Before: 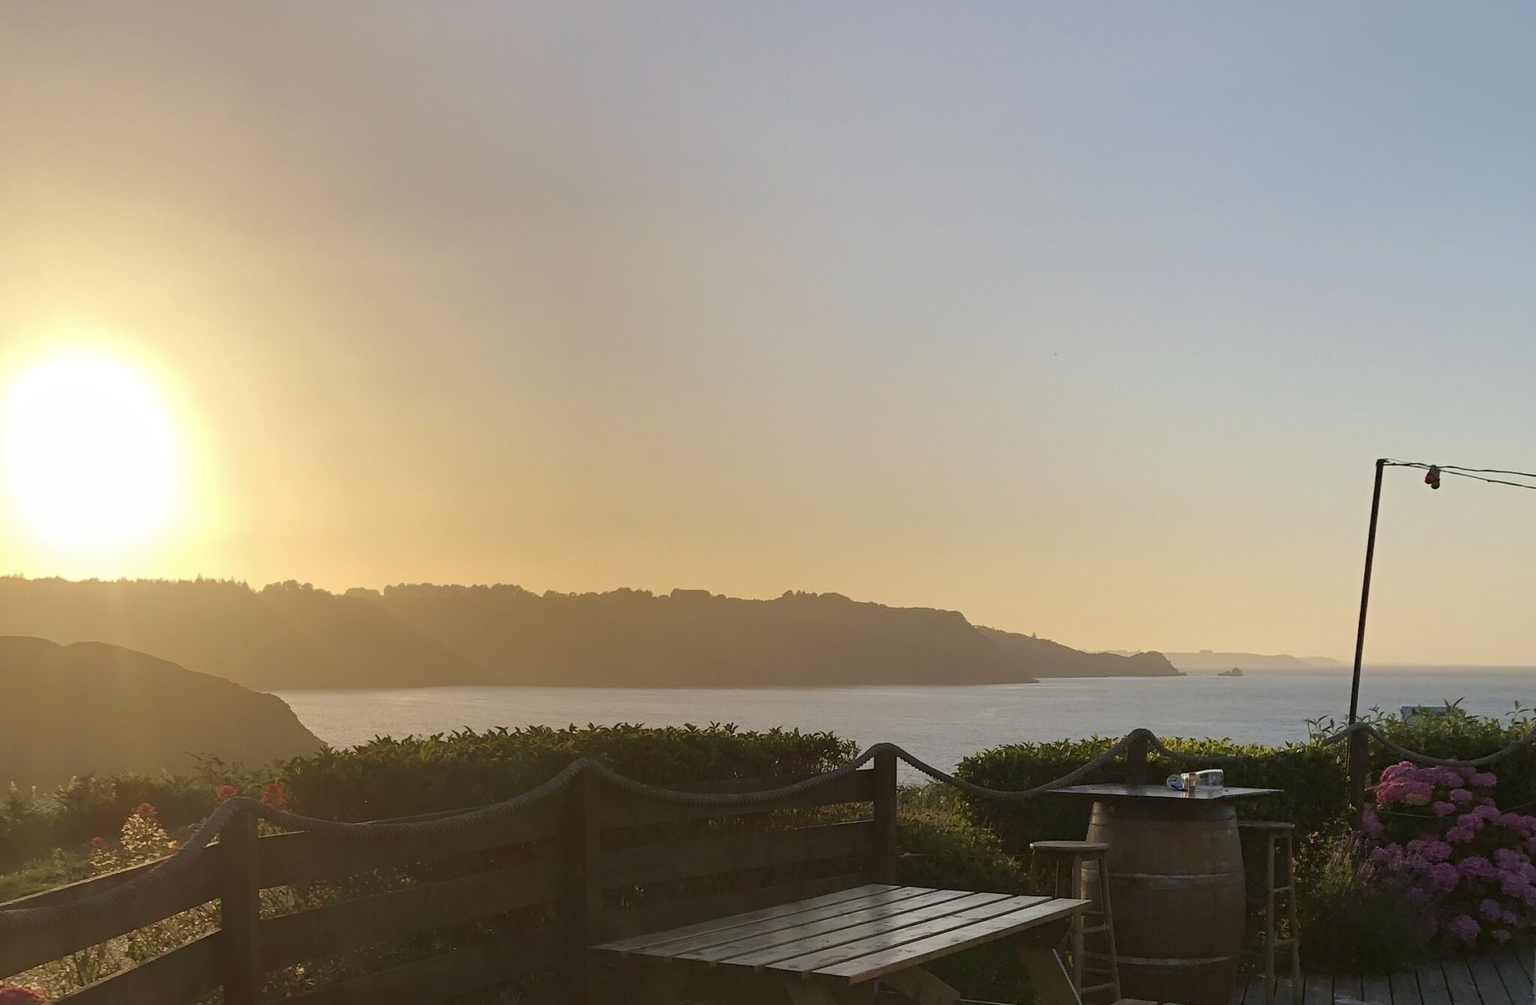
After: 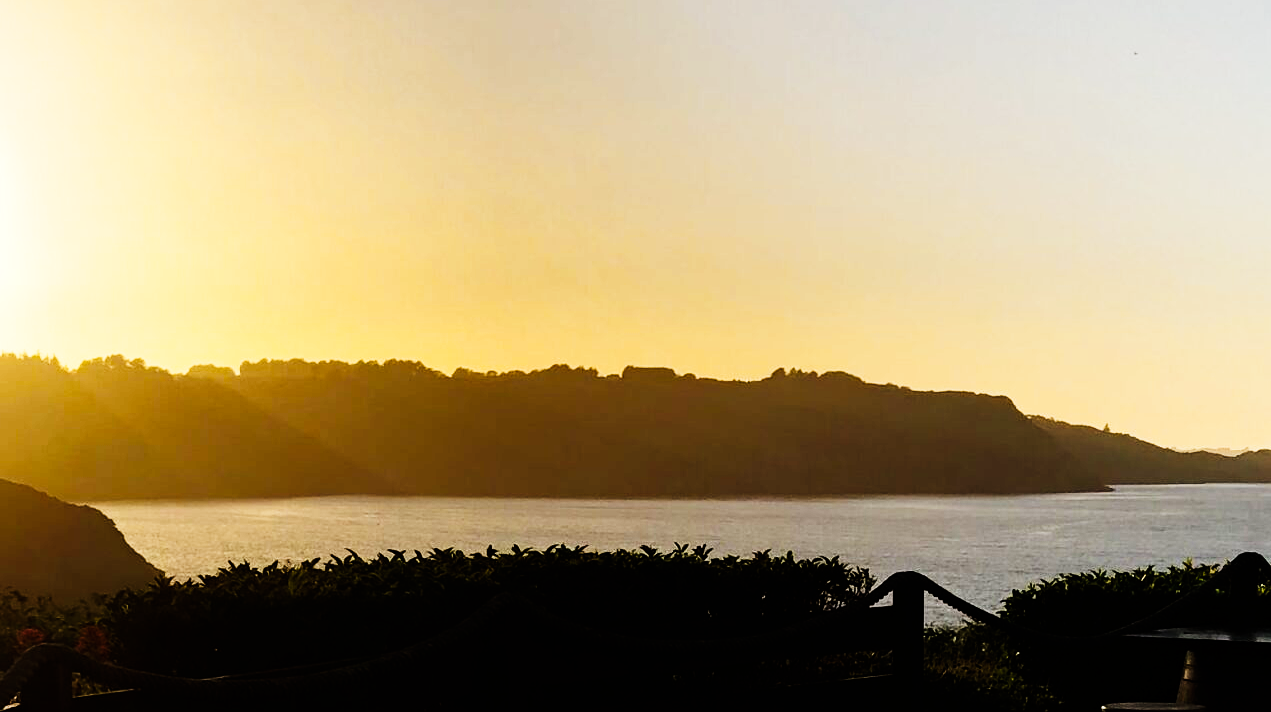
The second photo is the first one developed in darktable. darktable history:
tone curve: curves: ch0 [(0, 0) (0.003, 0.005) (0.011, 0.008) (0.025, 0.01) (0.044, 0.014) (0.069, 0.017) (0.1, 0.022) (0.136, 0.028) (0.177, 0.037) (0.224, 0.049) (0.277, 0.091) (0.335, 0.168) (0.399, 0.292) (0.468, 0.463) (0.543, 0.637) (0.623, 0.792) (0.709, 0.903) (0.801, 0.963) (0.898, 0.985) (1, 1)], preserve colors none
levels: levels [0, 0.618, 1]
crop: left 13.312%, top 31.28%, right 24.627%, bottom 15.582%
